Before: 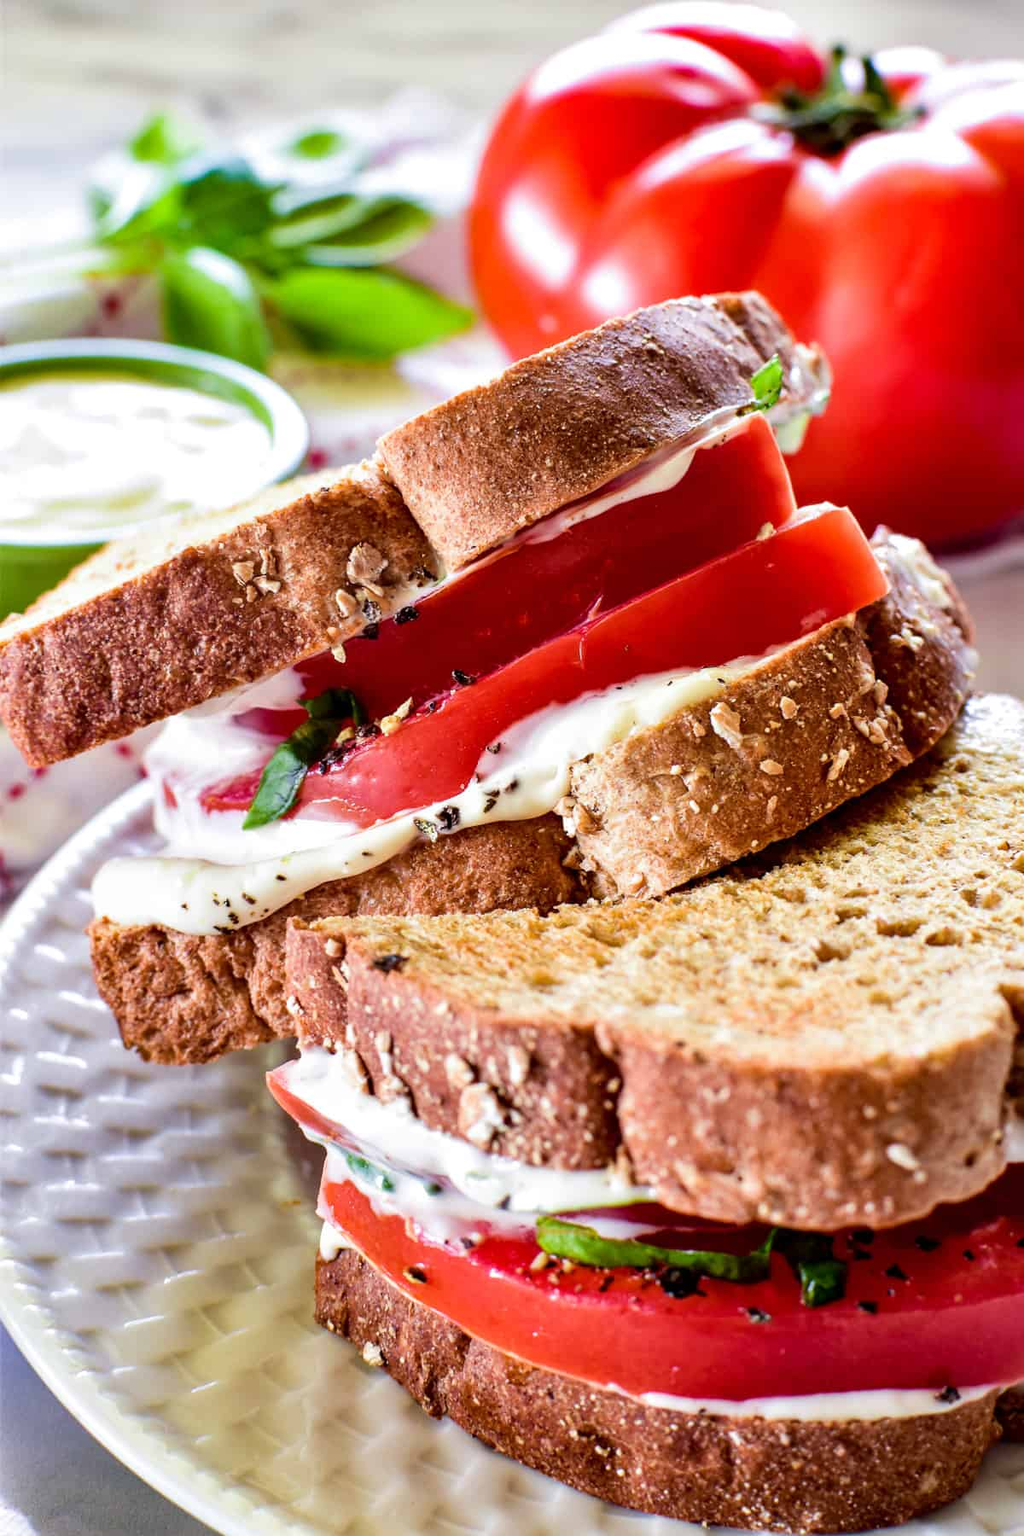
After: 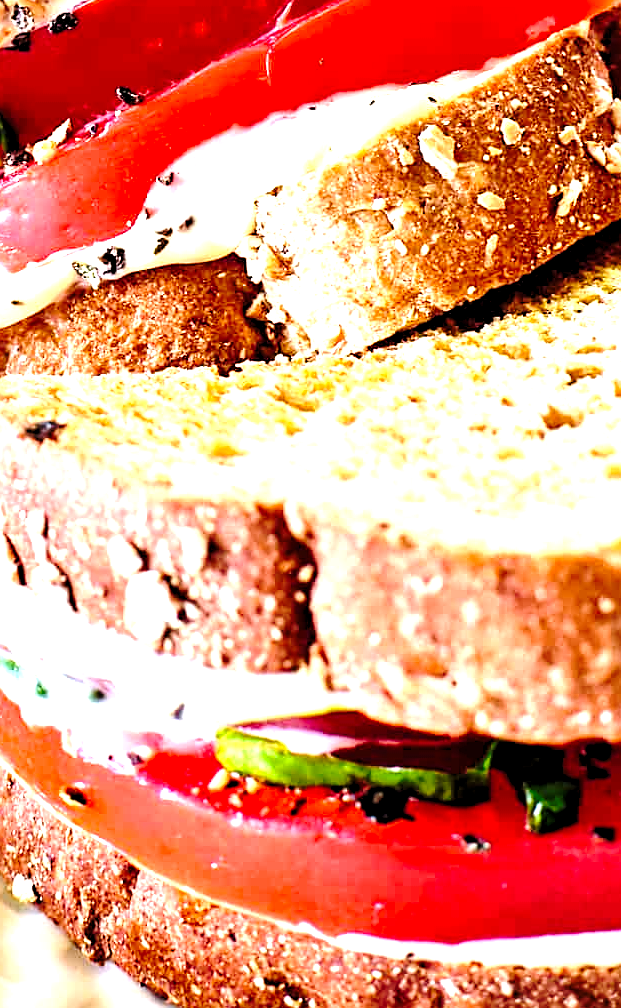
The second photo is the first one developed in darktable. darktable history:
sharpen: on, module defaults
crop: left 34.479%, top 38.822%, right 13.718%, bottom 5.172%
white balance: emerald 1
rgb levels: levels [[0.01, 0.419, 0.839], [0, 0.5, 1], [0, 0.5, 1]]
exposure: black level correction 0, exposure 1.2 EV, compensate highlight preservation false
base curve: curves: ch0 [(0, 0) (0.073, 0.04) (0.157, 0.139) (0.492, 0.492) (0.758, 0.758) (1, 1)], preserve colors none
